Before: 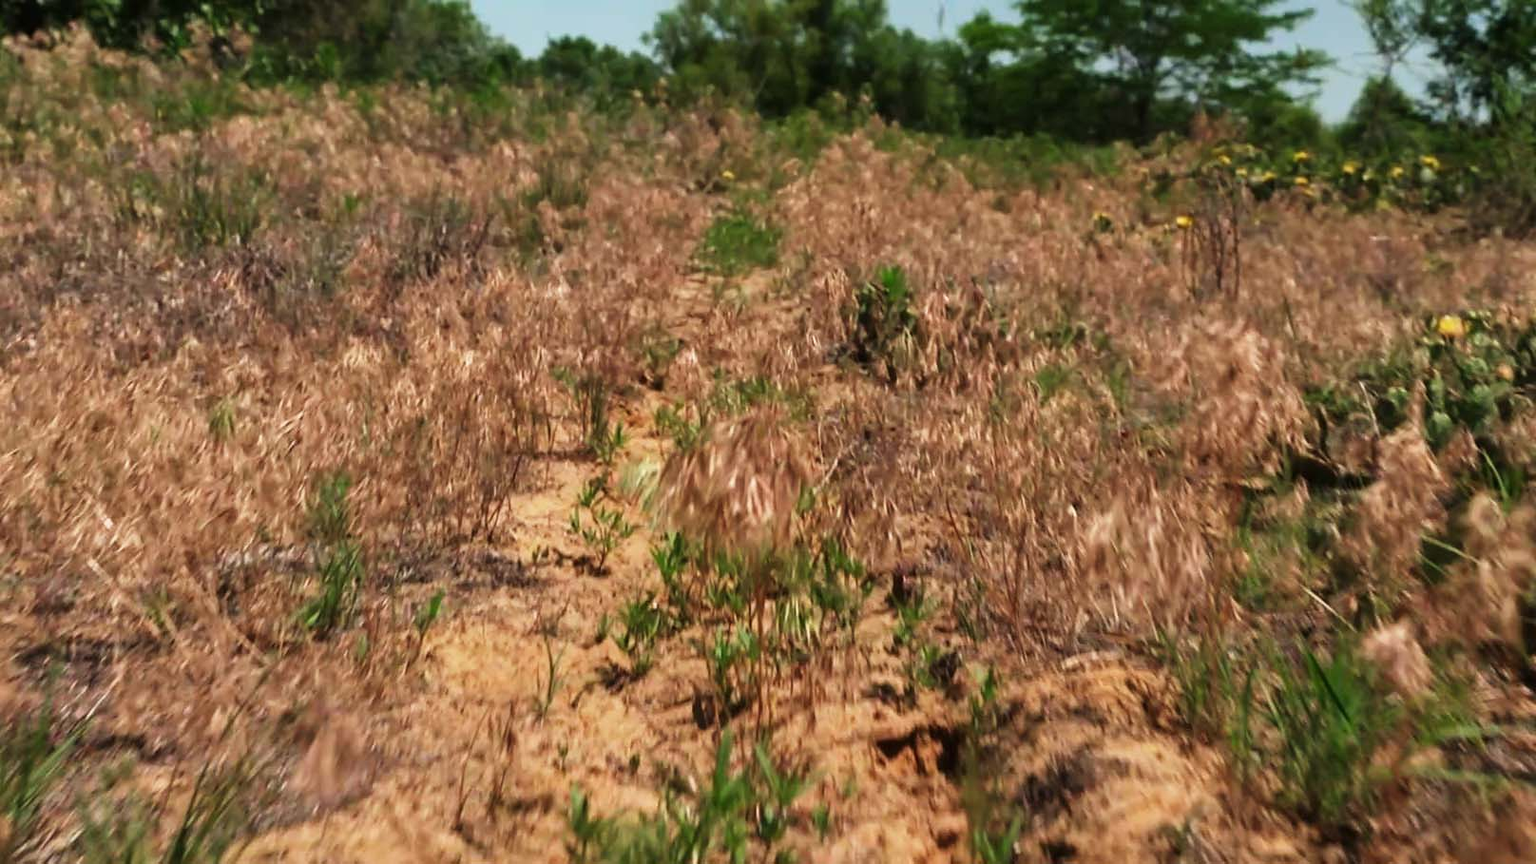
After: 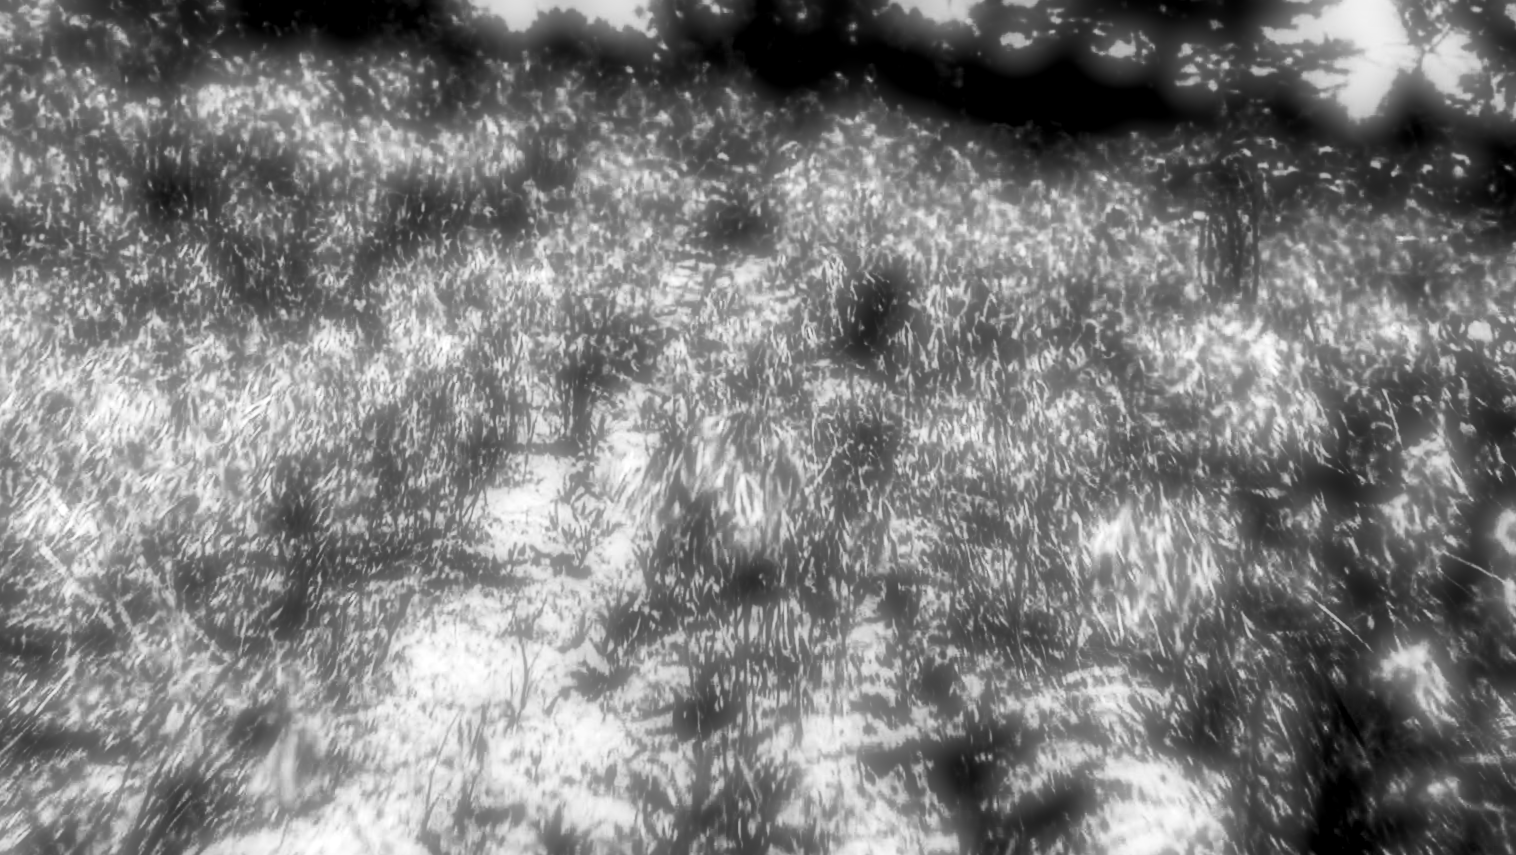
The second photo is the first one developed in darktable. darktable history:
rotate and perspective: rotation -0.45°, automatic cropping original format, crop left 0.008, crop right 0.992, crop top 0.012, crop bottom 0.988
crop and rotate: angle -1.69°
local contrast: highlights 19%, detail 186%
rgb curve: curves: ch0 [(0, 0) (0.21, 0.15) (0.24, 0.21) (0.5, 0.75) (0.75, 0.96) (0.89, 0.99) (1, 1)]; ch1 [(0, 0.02) (0.21, 0.13) (0.25, 0.2) (0.5, 0.67) (0.75, 0.9) (0.89, 0.97) (1, 1)]; ch2 [(0, 0.02) (0.21, 0.13) (0.25, 0.2) (0.5, 0.67) (0.75, 0.9) (0.89, 0.97) (1, 1)], compensate middle gray true
soften: on, module defaults
shadows and highlights: shadows -54.3, highlights 86.09, soften with gaussian
contrast brightness saturation: contrast -0.03, brightness -0.59, saturation -1
